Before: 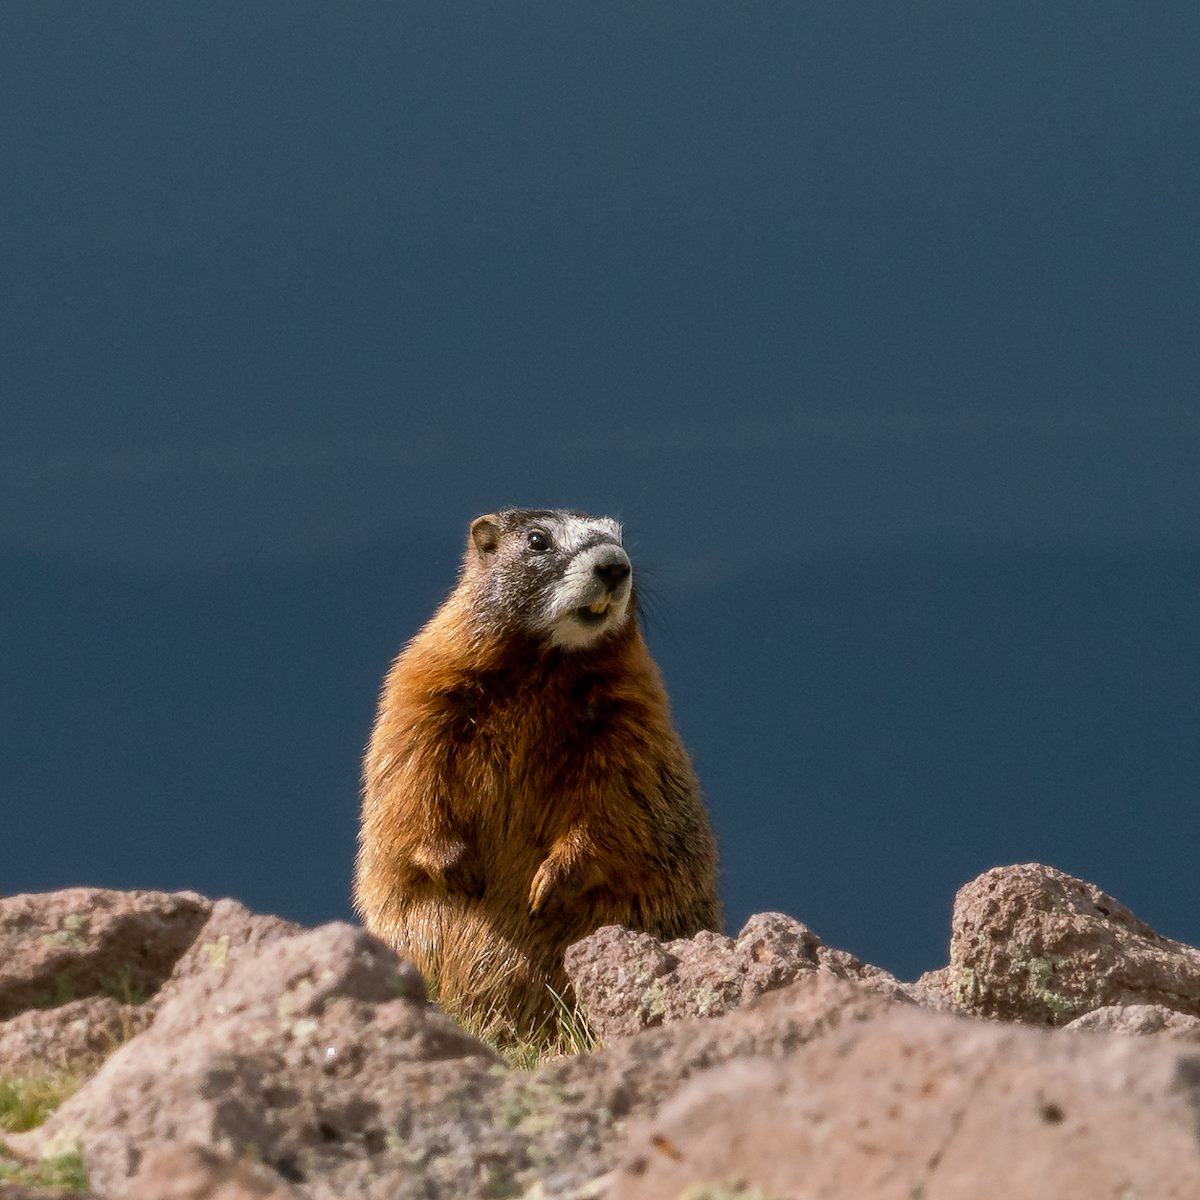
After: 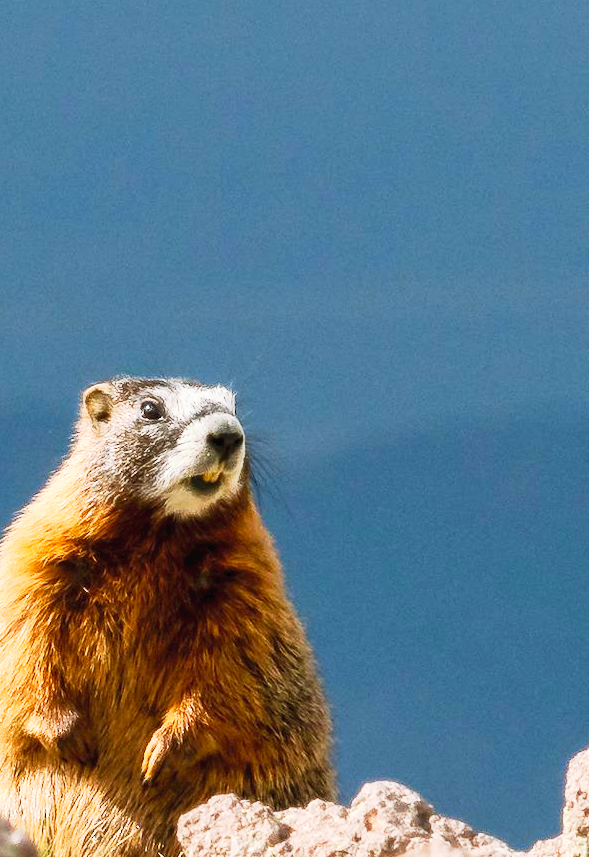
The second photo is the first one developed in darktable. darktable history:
crop: left 32.278%, top 10.941%, right 18.58%, bottom 17.581%
contrast brightness saturation: contrast 0.2, brightness 0.159, saturation 0.224
tone curve: curves: ch0 [(0, 0) (0.003, 0.015) (0.011, 0.025) (0.025, 0.056) (0.044, 0.104) (0.069, 0.139) (0.1, 0.181) (0.136, 0.226) (0.177, 0.28) (0.224, 0.346) (0.277, 0.42) (0.335, 0.505) (0.399, 0.594) (0.468, 0.699) (0.543, 0.776) (0.623, 0.848) (0.709, 0.893) (0.801, 0.93) (0.898, 0.97) (1, 1)], preserve colors none
